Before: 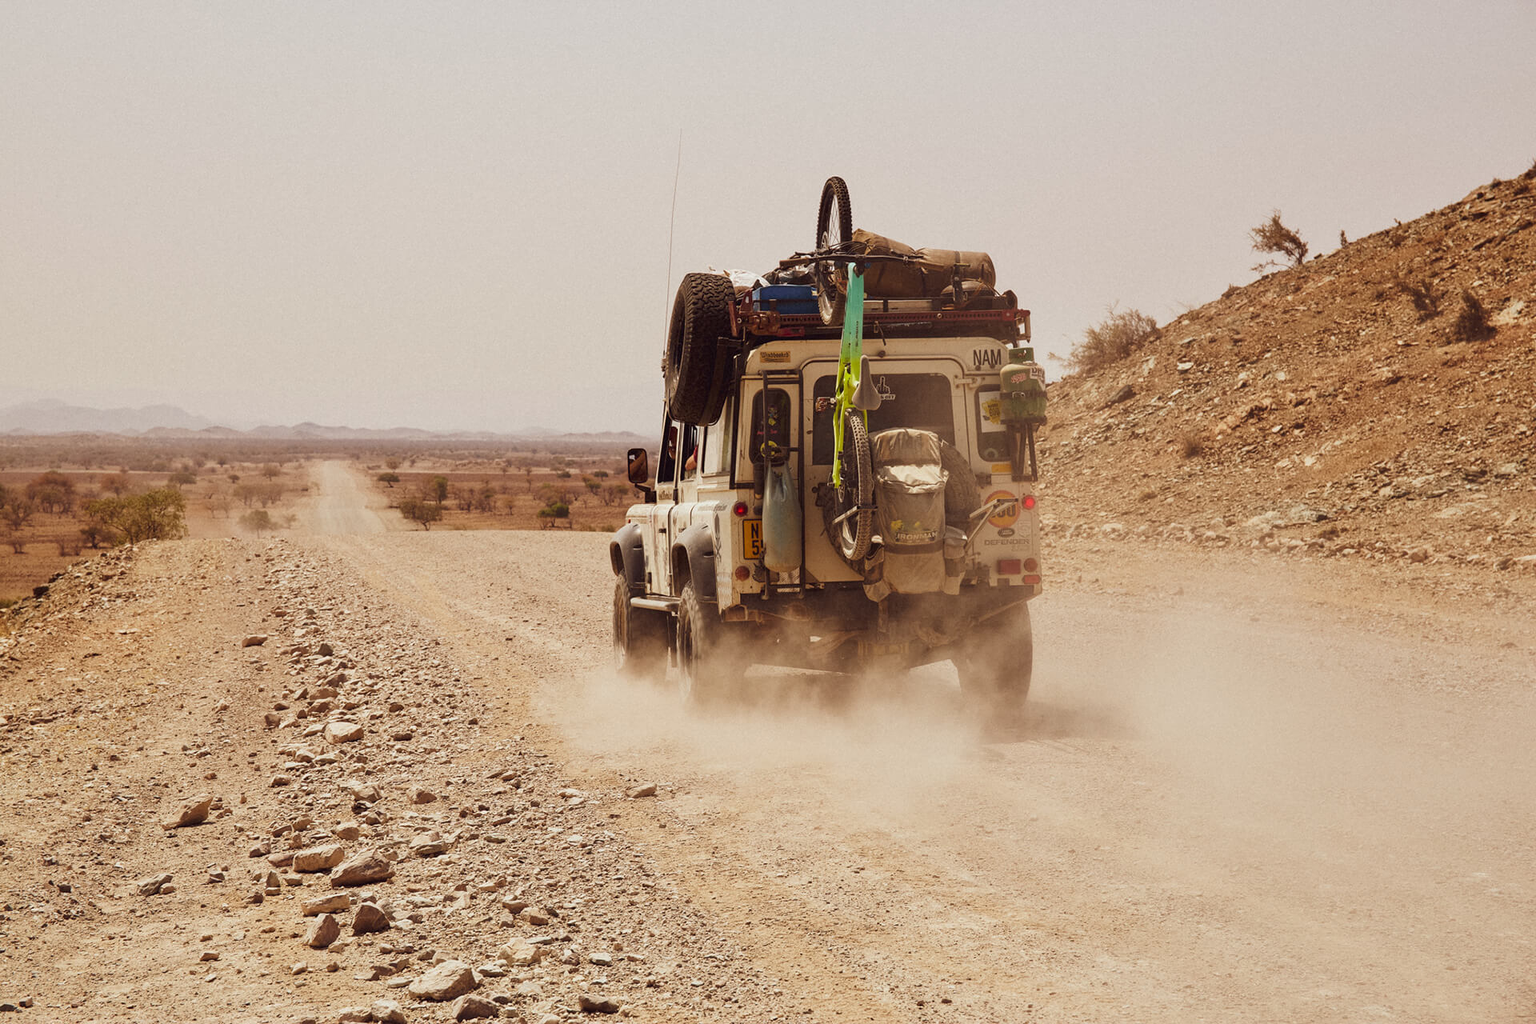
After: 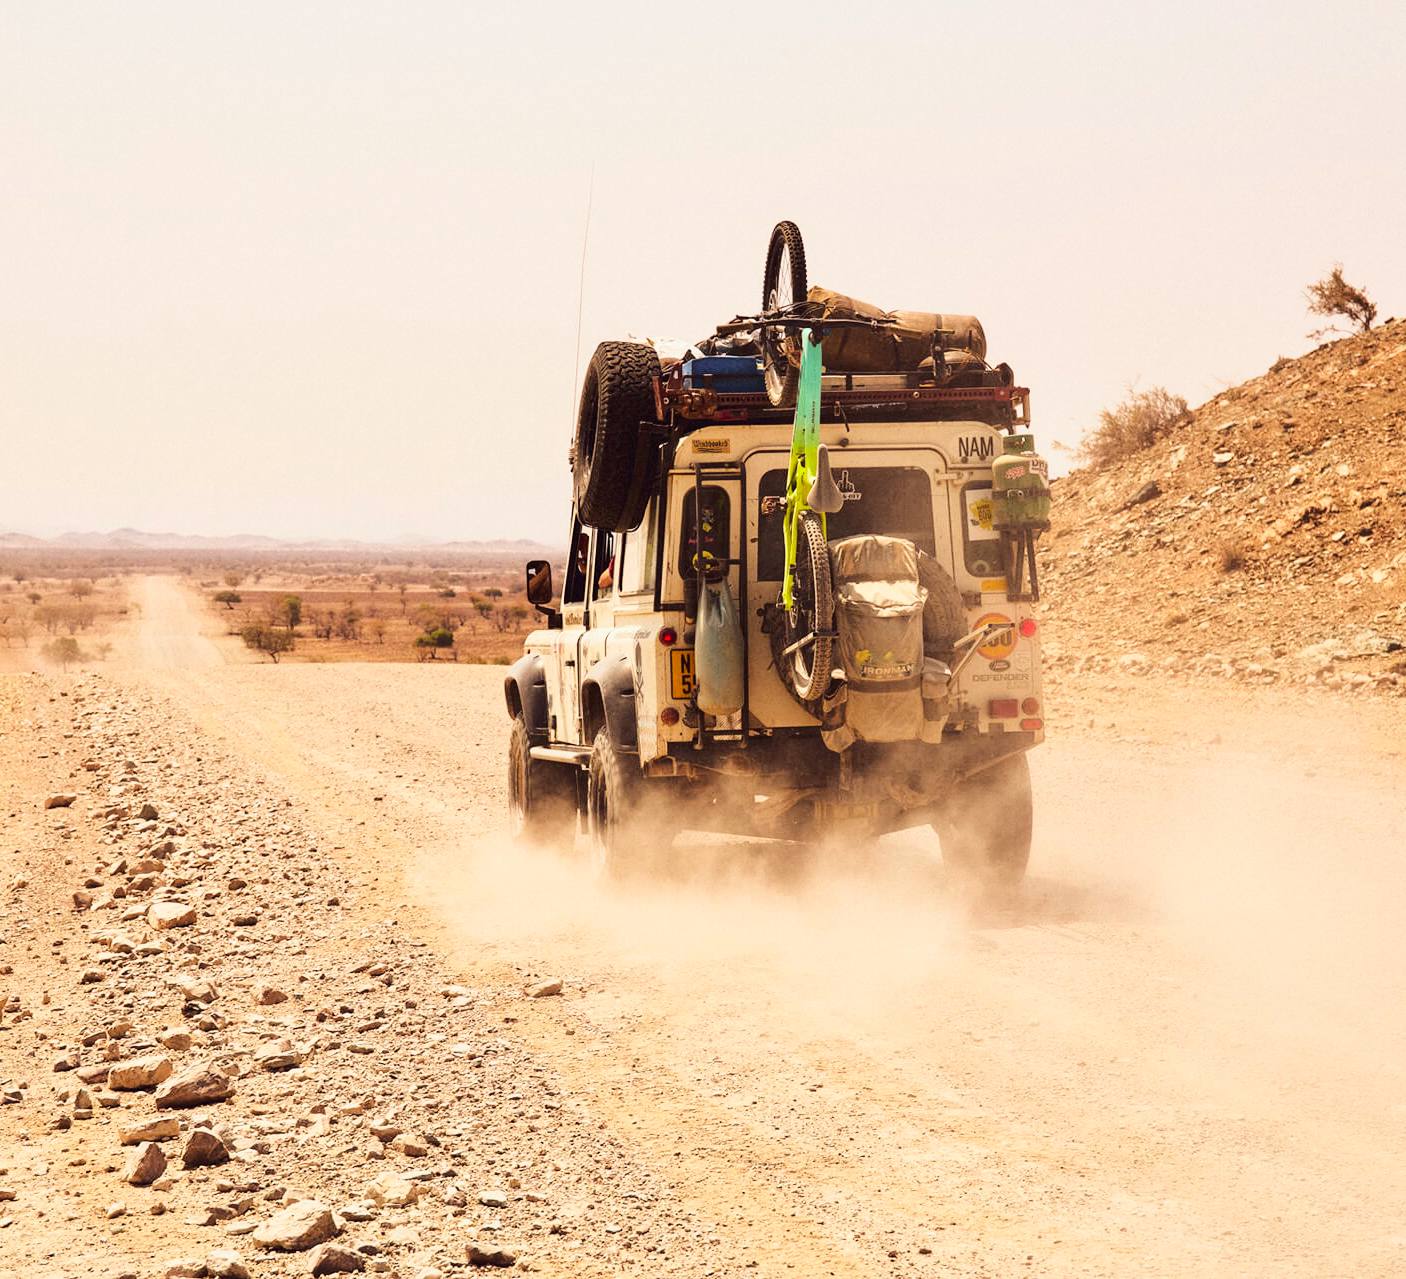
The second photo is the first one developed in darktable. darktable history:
base curve: curves: ch0 [(0, 0) (0.028, 0.03) (0.121, 0.232) (0.46, 0.748) (0.859, 0.968) (1, 1)]
crop: left 13.443%, right 13.31%
color balance rgb: perceptual saturation grading › global saturation 10%, global vibrance 10%
